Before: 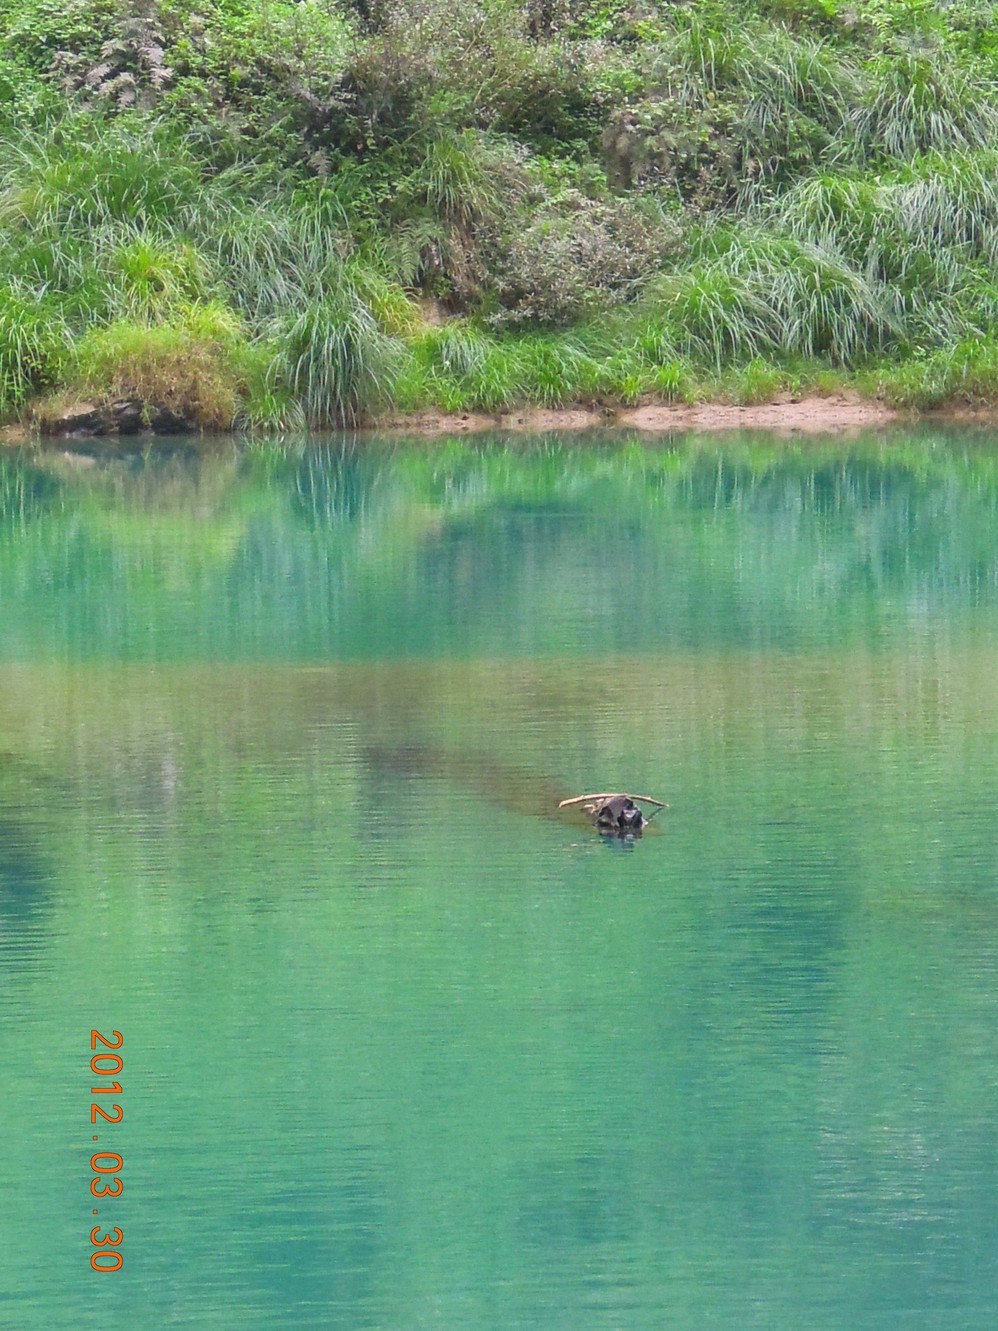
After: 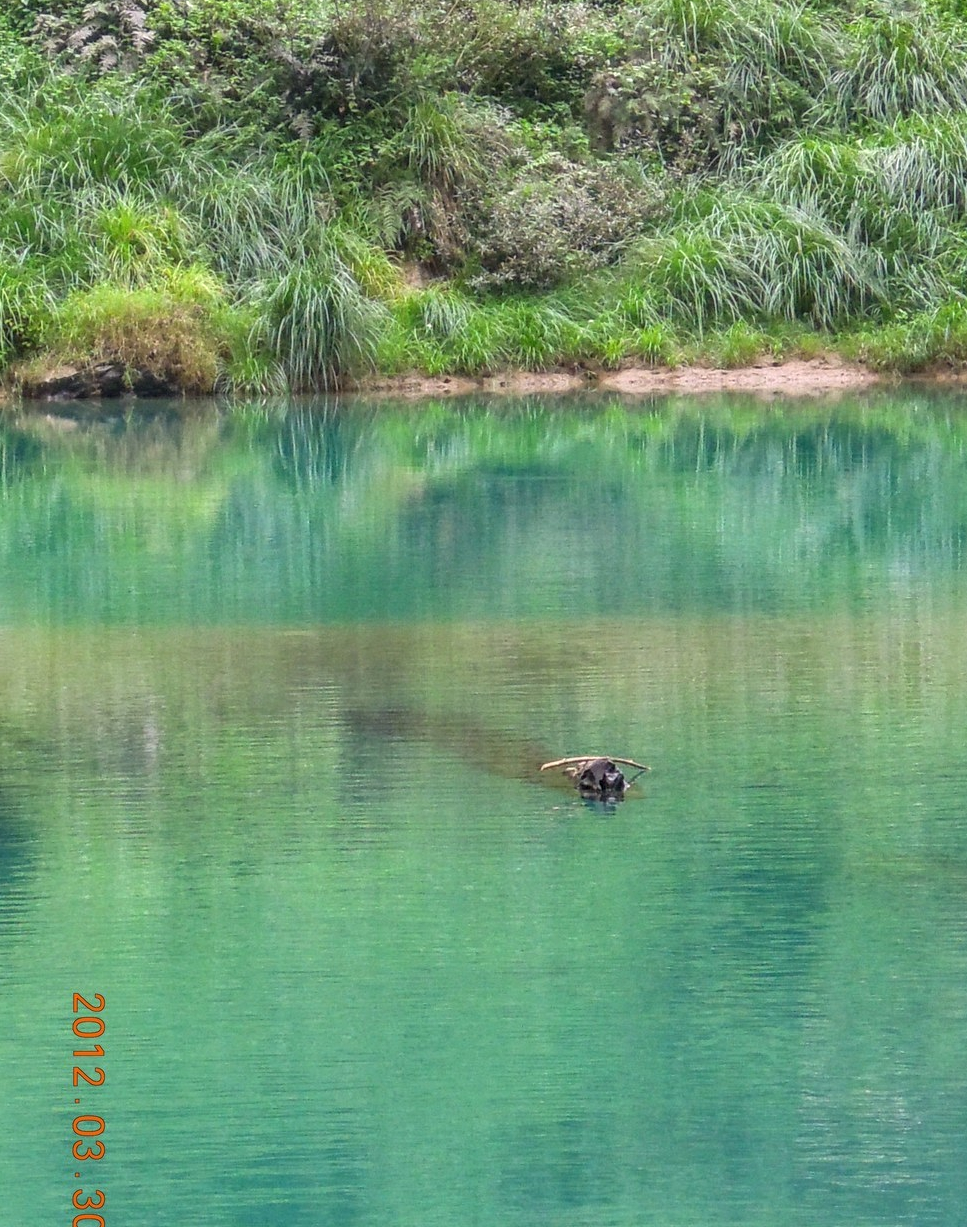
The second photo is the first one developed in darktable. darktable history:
local contrast: highlights 30%, detail 134%
crop: left 1.856%, top 2.807%, right 1.228%, bottom 4.933%
